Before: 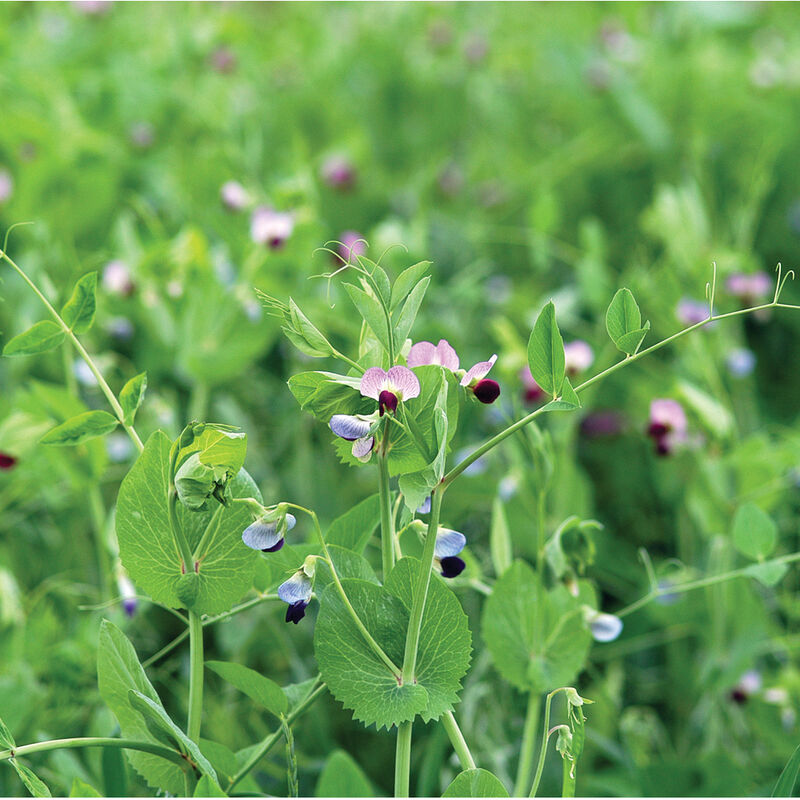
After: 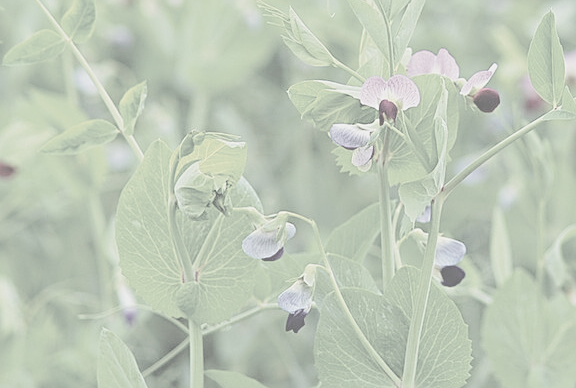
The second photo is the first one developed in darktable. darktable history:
crop: top 36.498%, right 27.964%, bottom 14.995%
contrast brightness saturation: contrast -0.32, brightness 0.75, saturation -0.78
sharpen: on, module defaults
